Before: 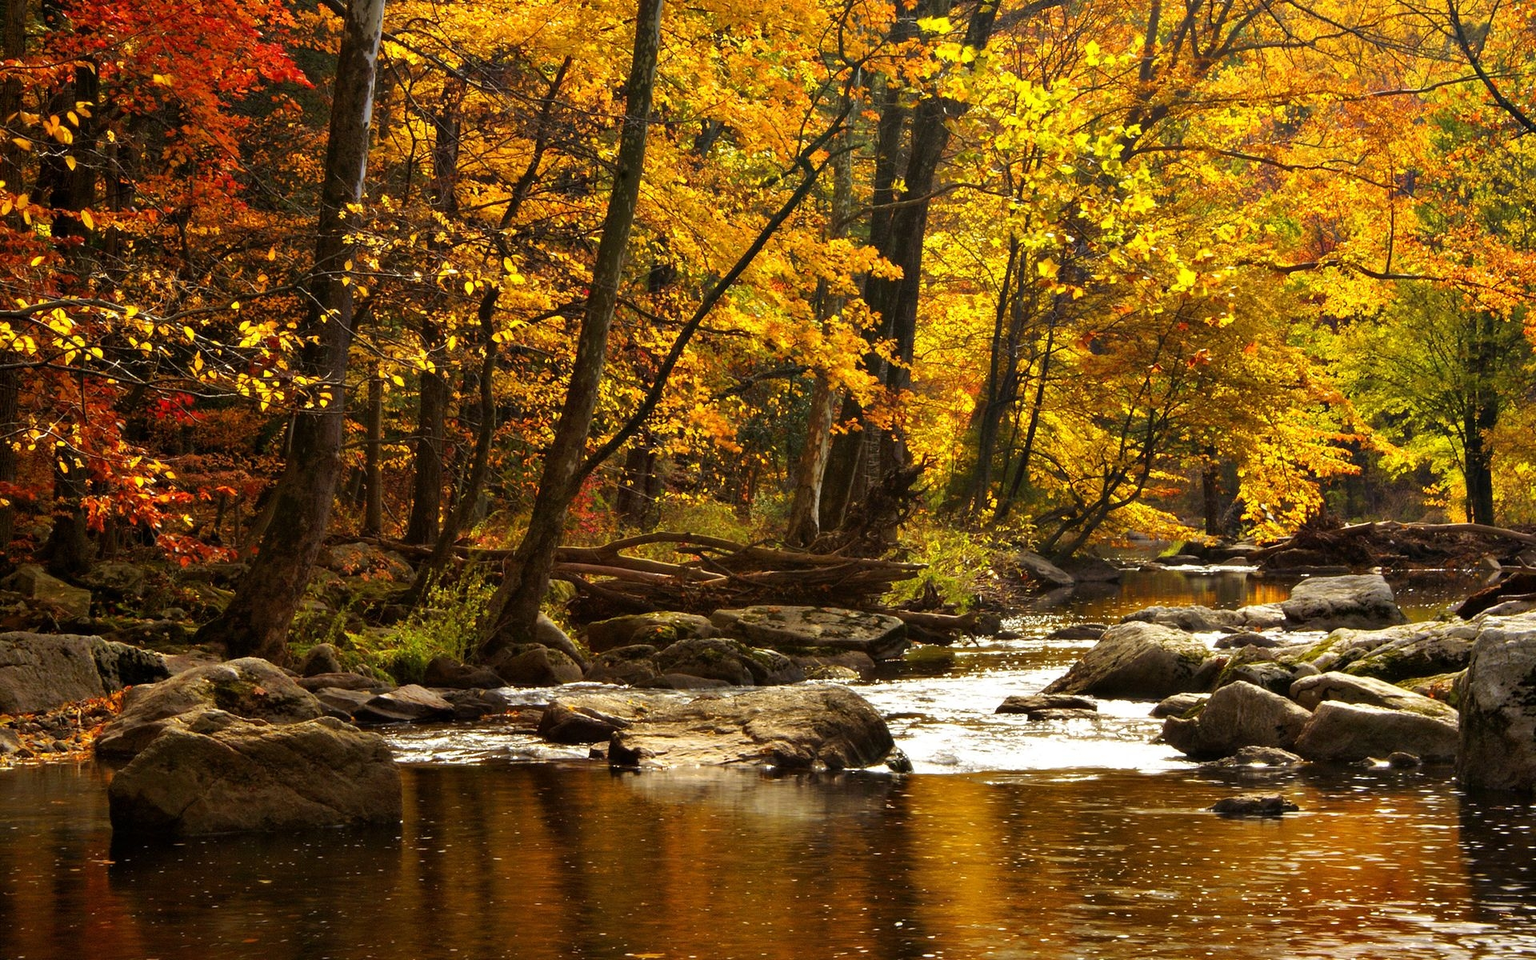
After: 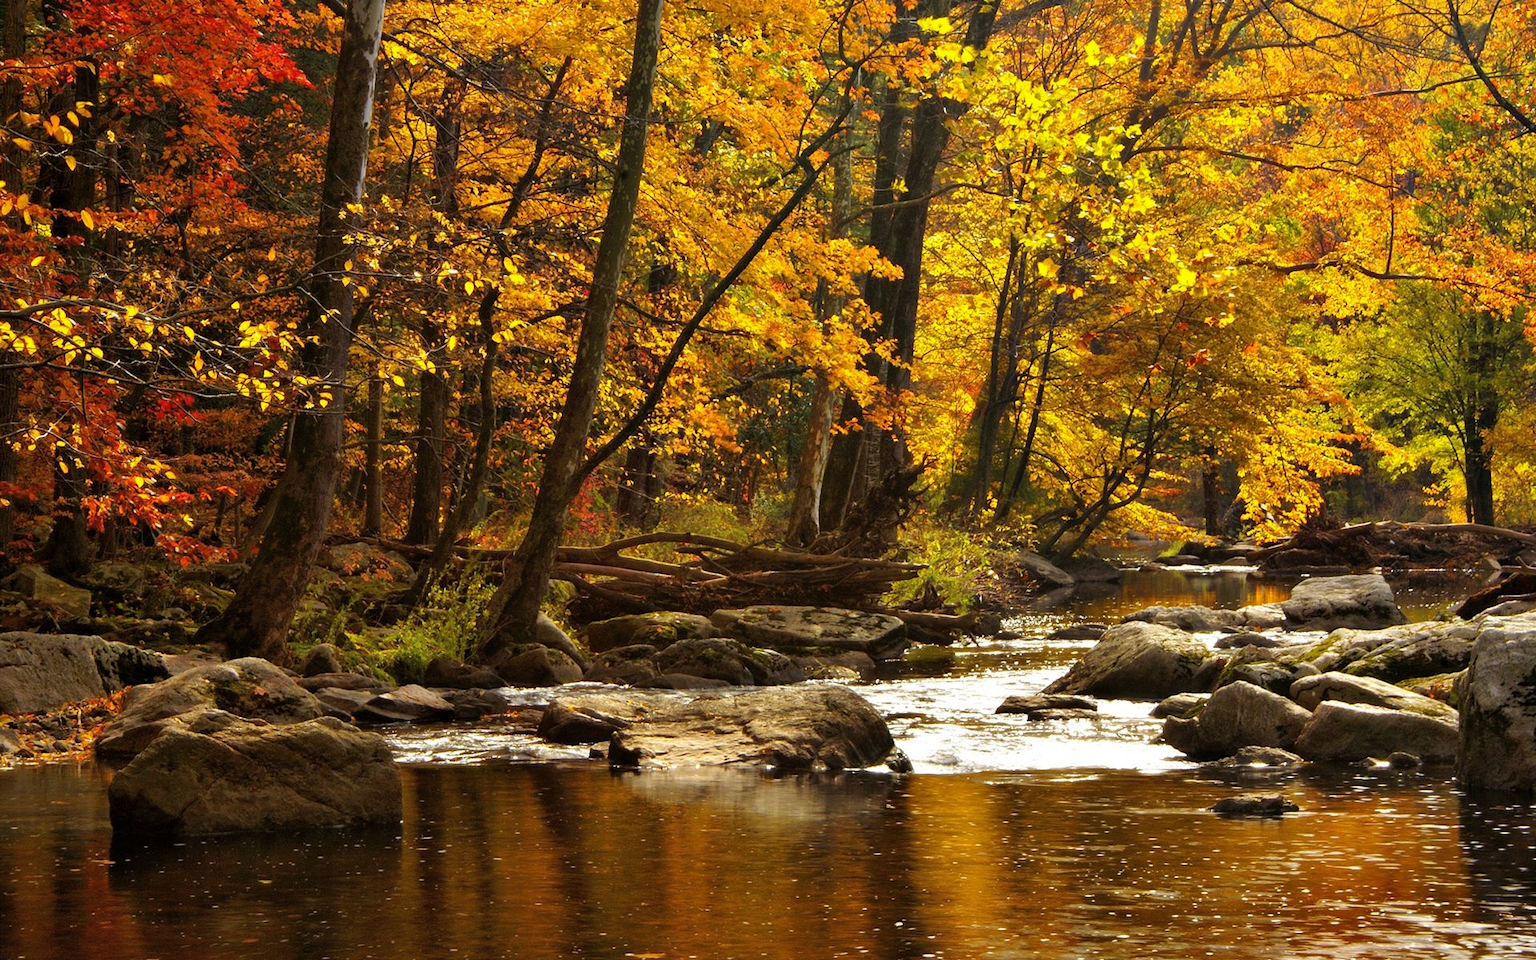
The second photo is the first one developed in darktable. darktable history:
shadows and highlights: shadows 25.41, highlights -24.6
